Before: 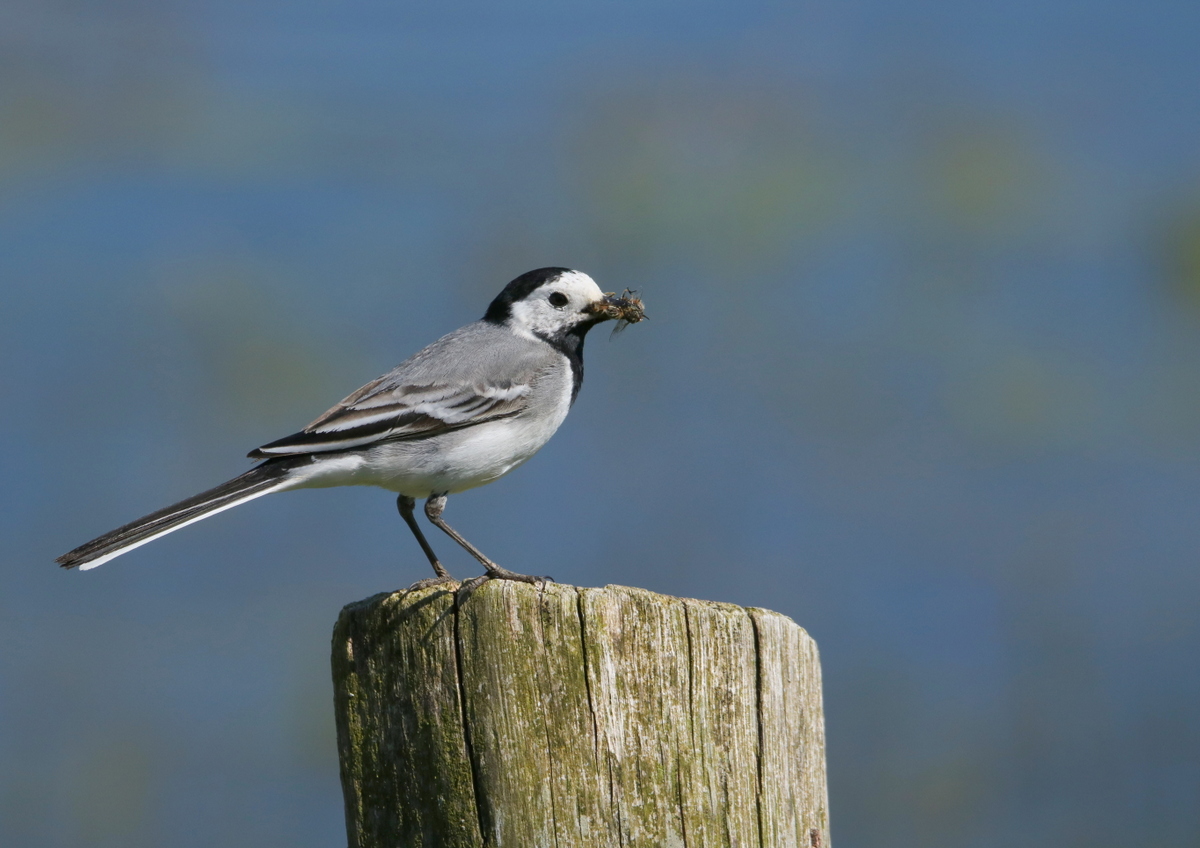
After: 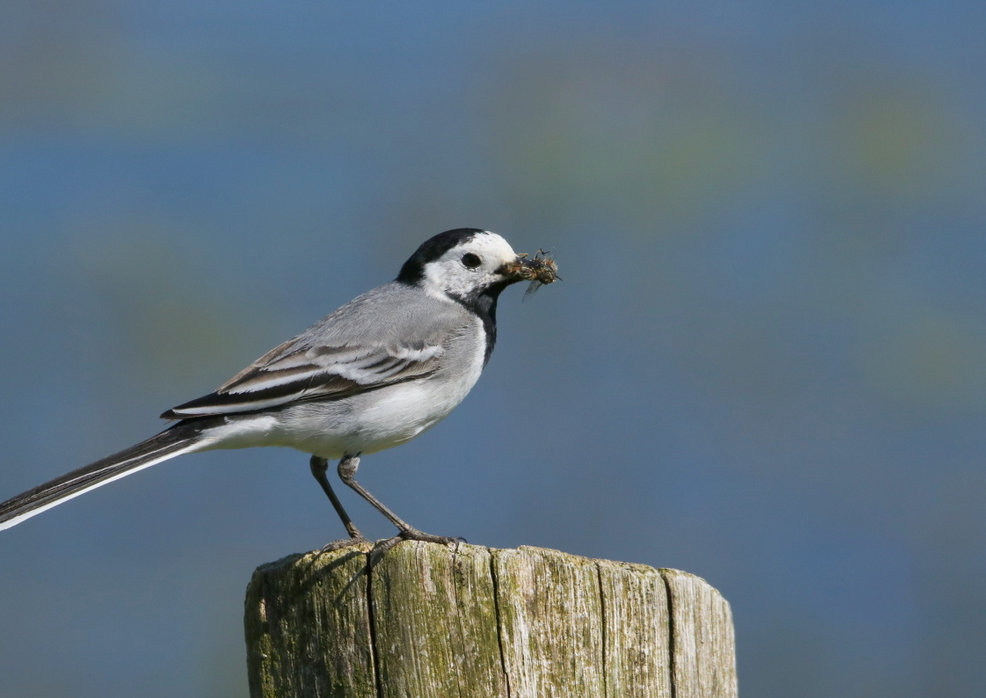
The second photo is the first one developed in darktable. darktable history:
crop and rotate: left 7.252%, top 4.698%, right 10.537%, bottom 12.981%
